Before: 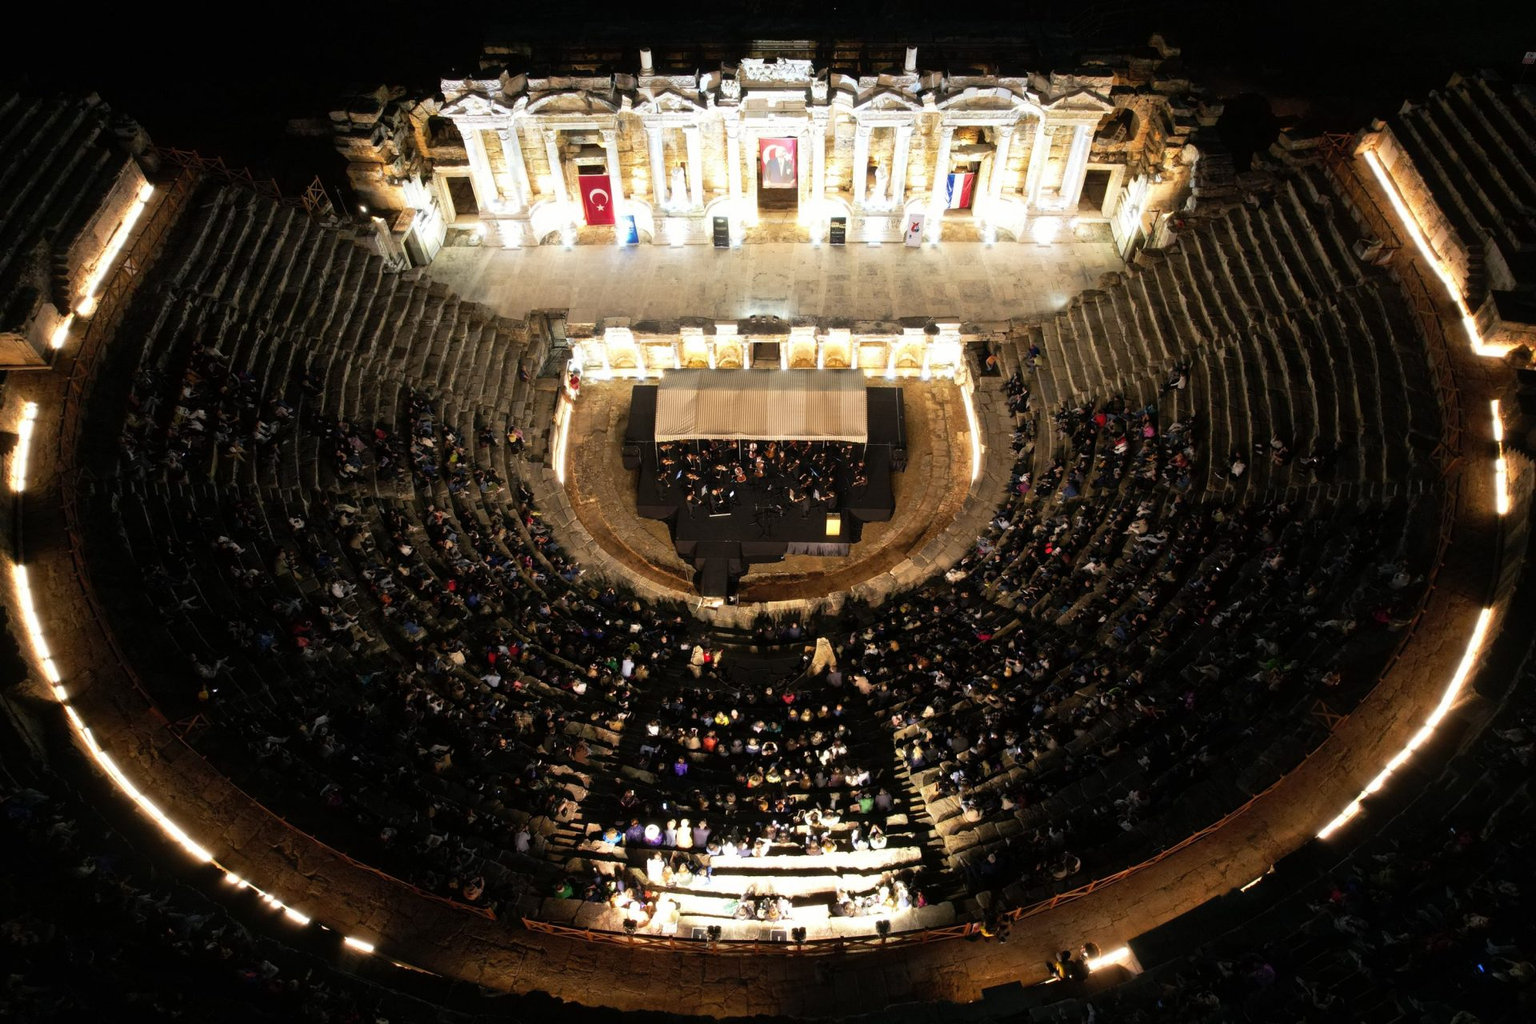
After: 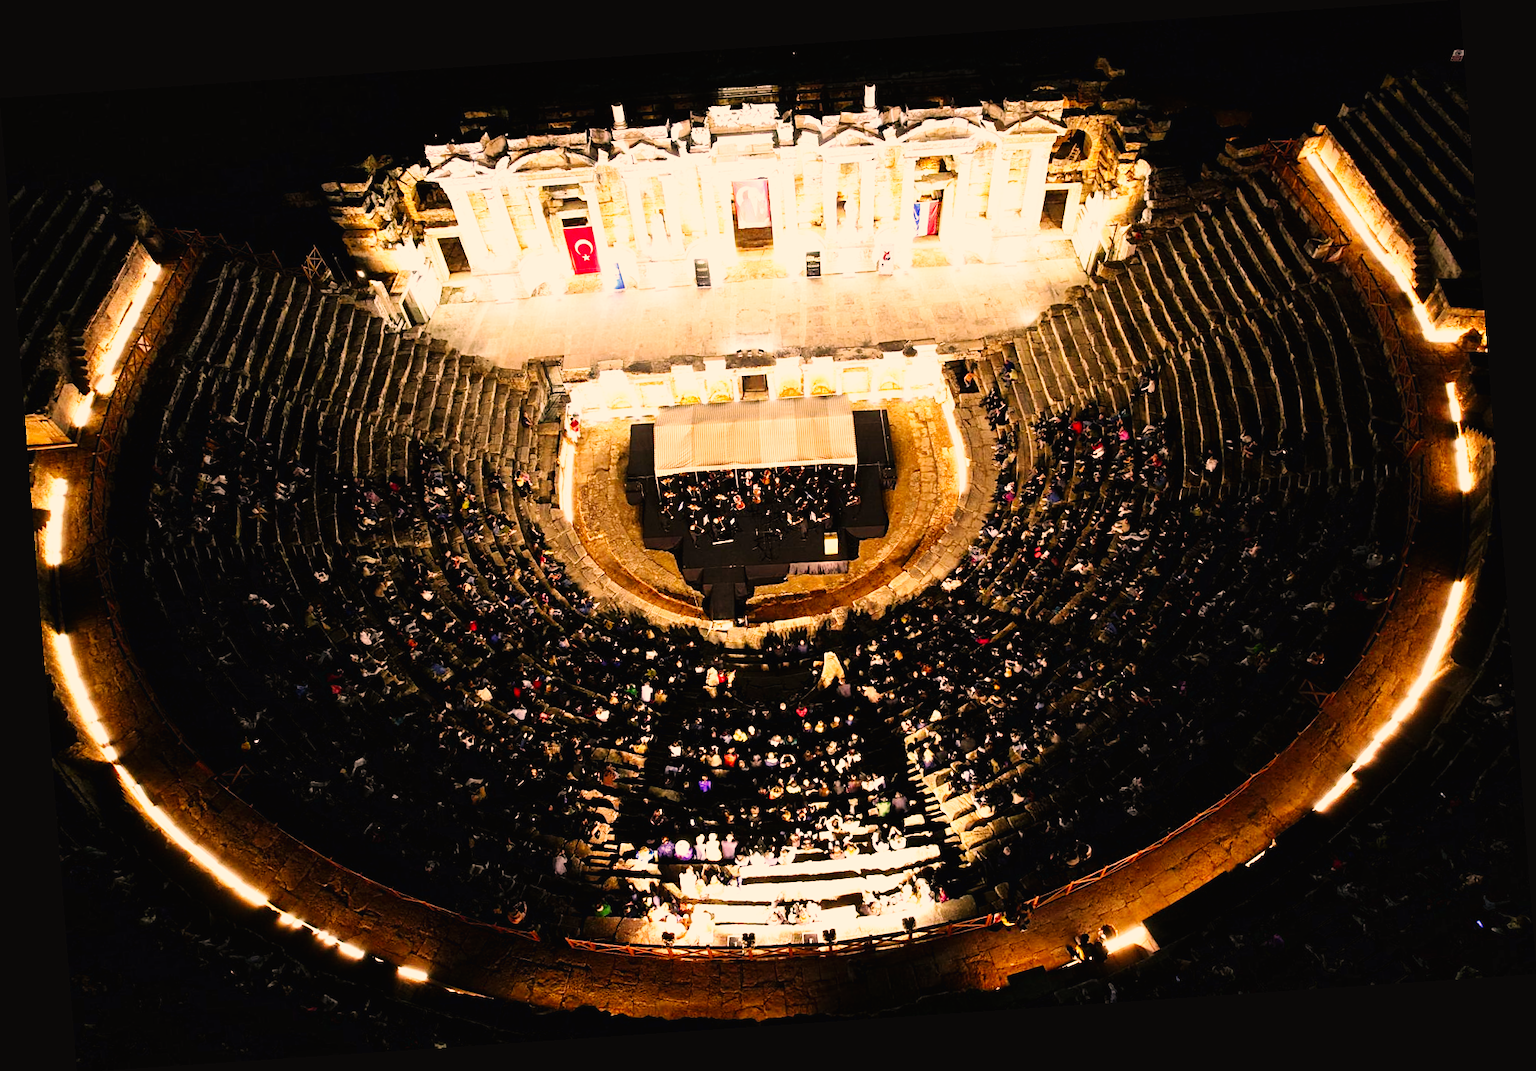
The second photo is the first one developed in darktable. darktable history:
rotate and perspective: rotation -4.2°, shear 0.006, automatic cropping off
sharpen: on, module defaults
base curve: curves: ch0 [(0, 0.003) (0.001, 0.002) (0.006, 0.004) (0.02, 0.022) (0.048, 0.086) (0.094, 0.234) (0.162, 0.431) (0.258, 0.629) (0.385, 0.8) (0.548, 0.918) (0.751, 0.988) (1, 1)], preserve colors none
color correction: highlights a* 17.88, highlights b* 18.79
